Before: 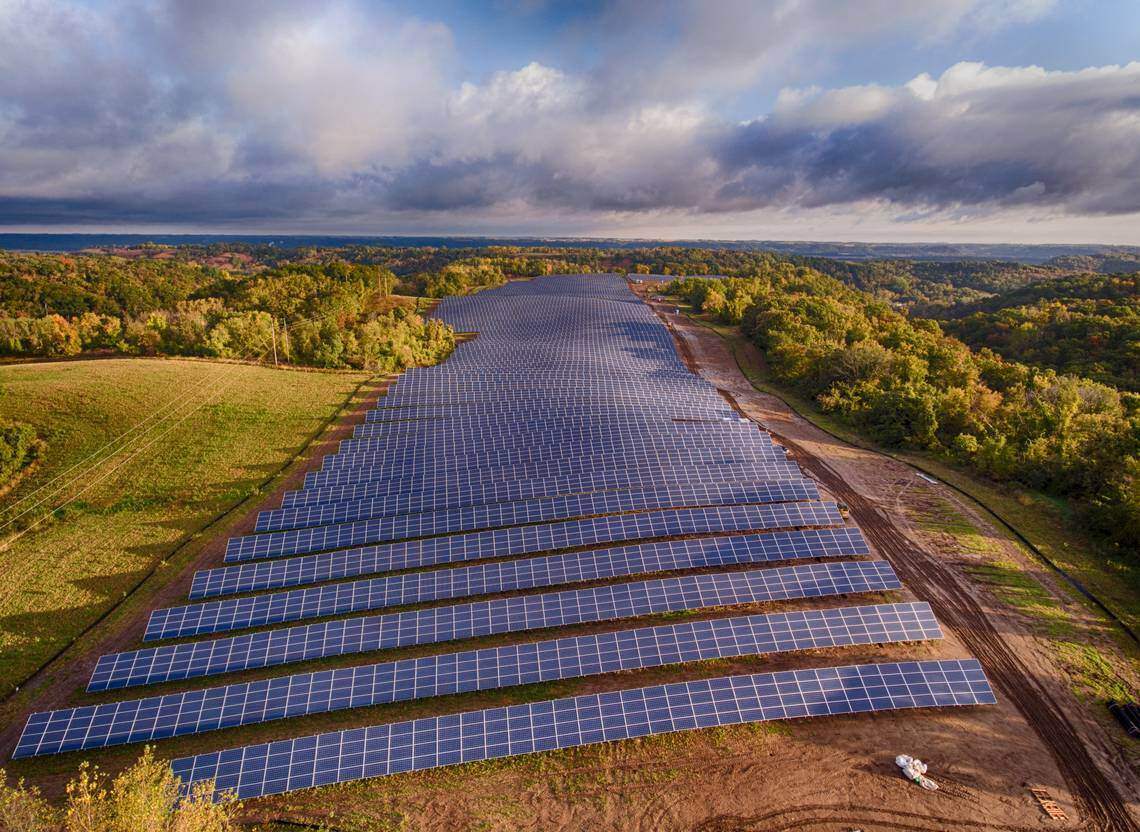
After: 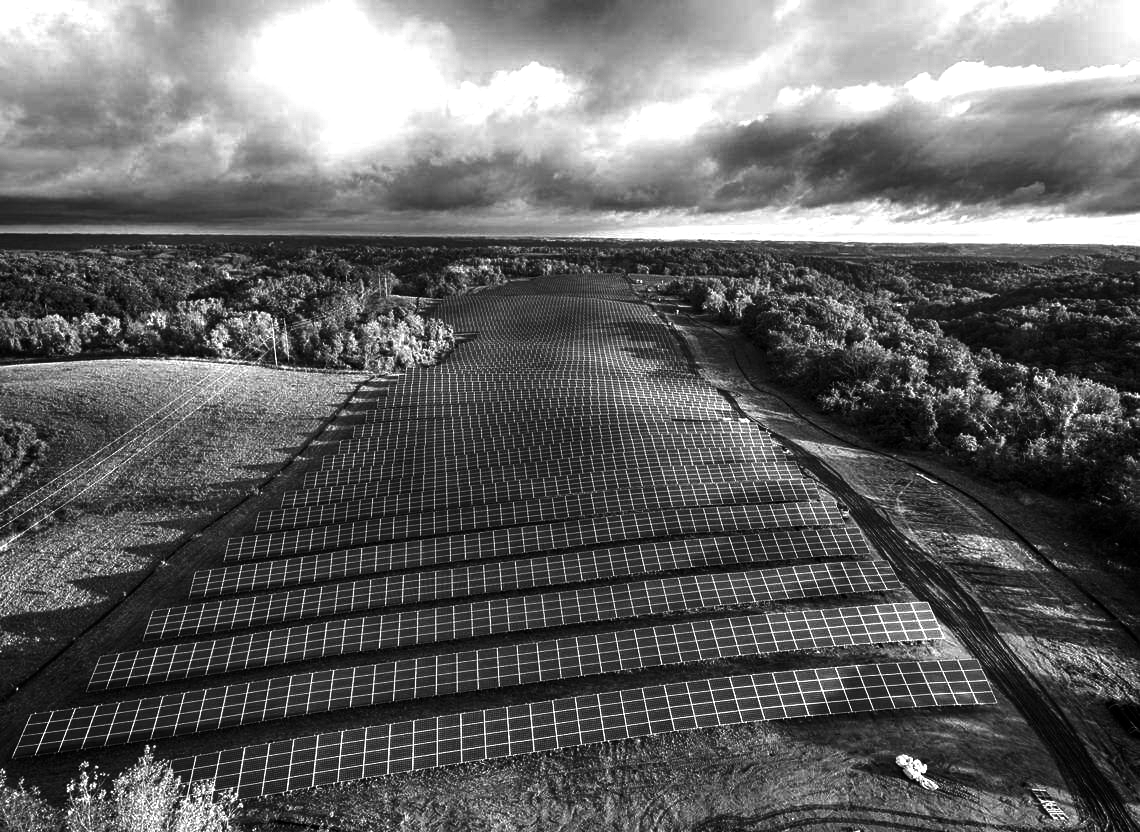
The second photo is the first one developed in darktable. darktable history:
contrast brightness saturation: contrast -0.03, brightness -0.59, saturation -1
exposure: exposure 1.137 EV, compensate highlight preservation false
white balance: red 0.982, blue 1.018
